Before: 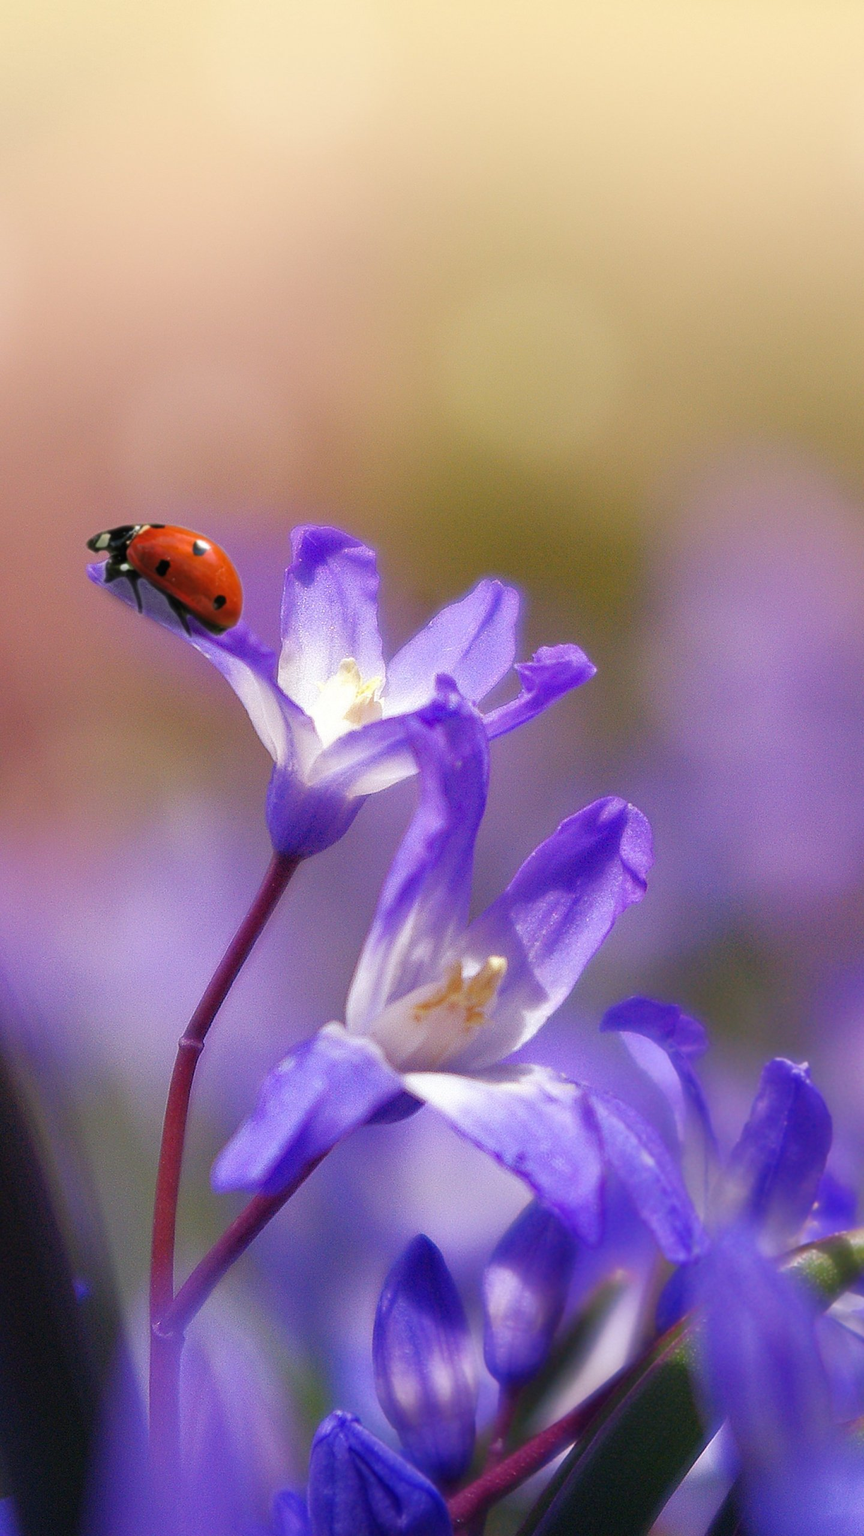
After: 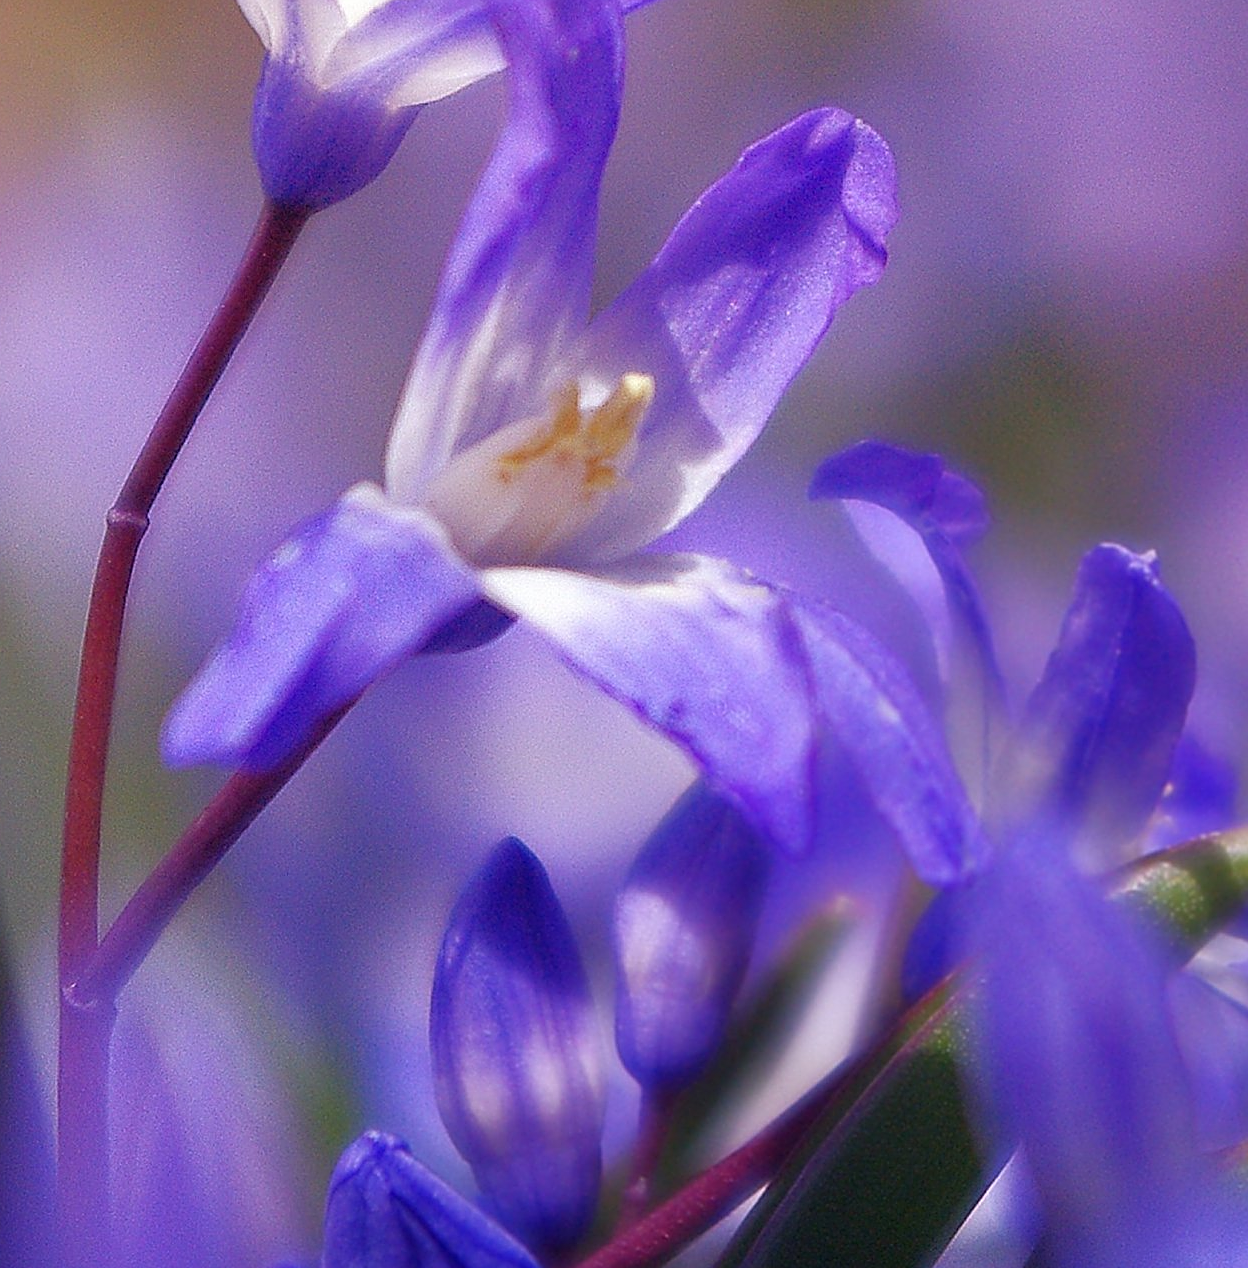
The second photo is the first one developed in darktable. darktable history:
sharpen: on, module defaults
crop and rotate: left 13.282%, top 47.671%, bottom 2.762%
